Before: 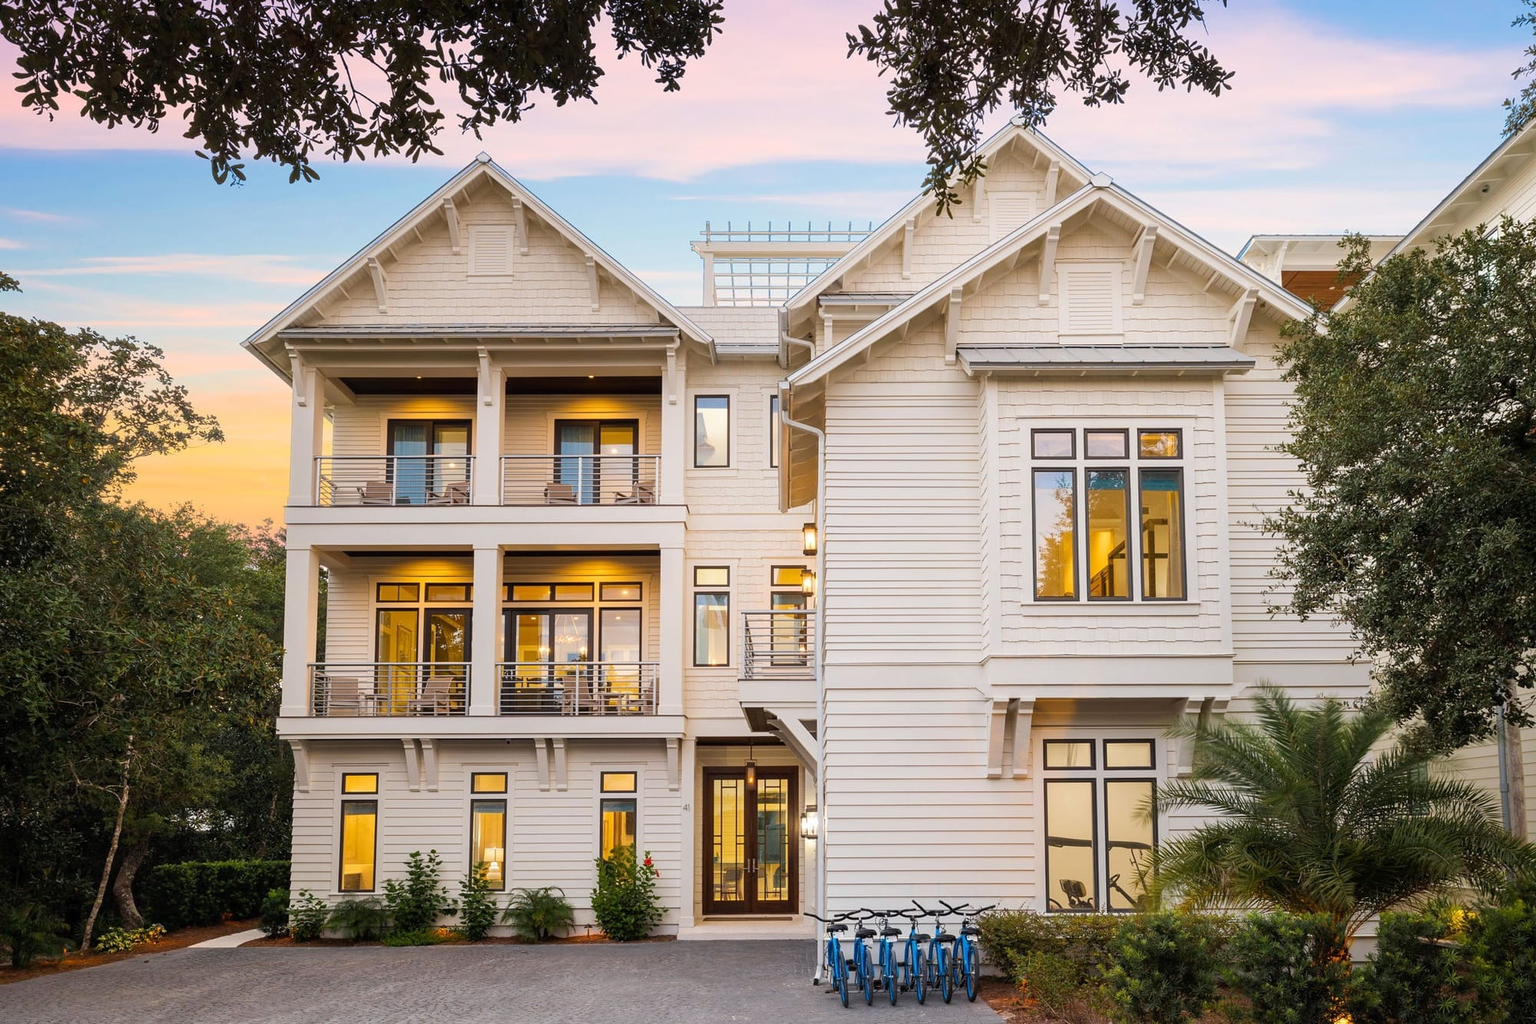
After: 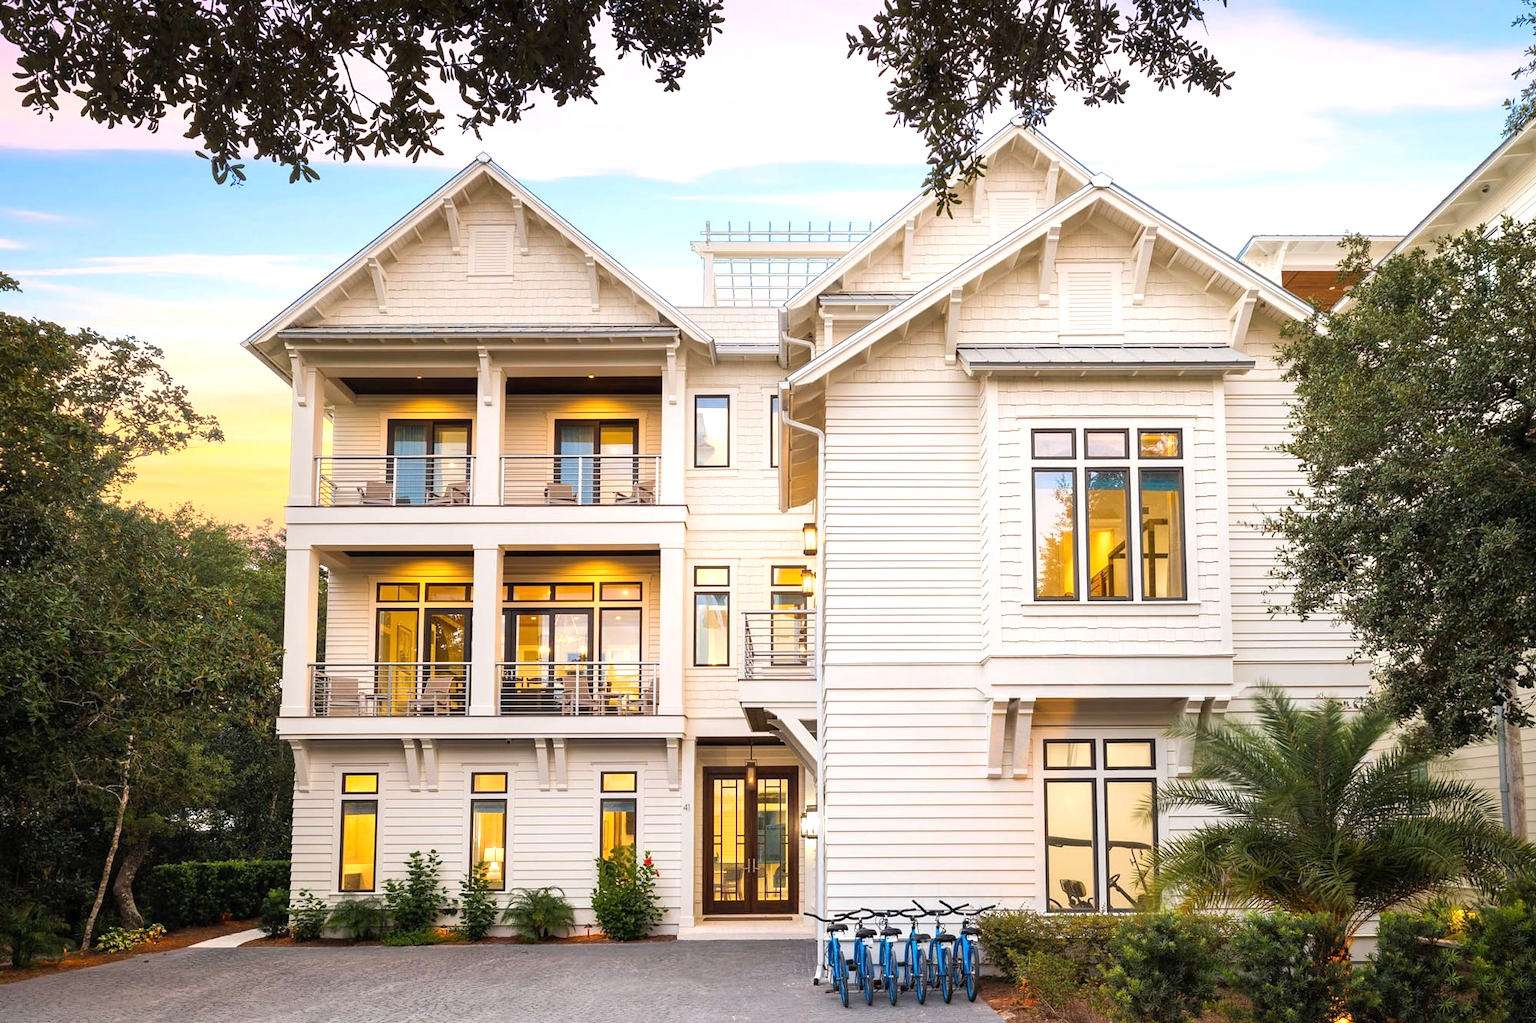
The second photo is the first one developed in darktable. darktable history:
exposure: exposure 0.523 EV, compensate highlight preservation false
tone equalizer: on, module defaults
